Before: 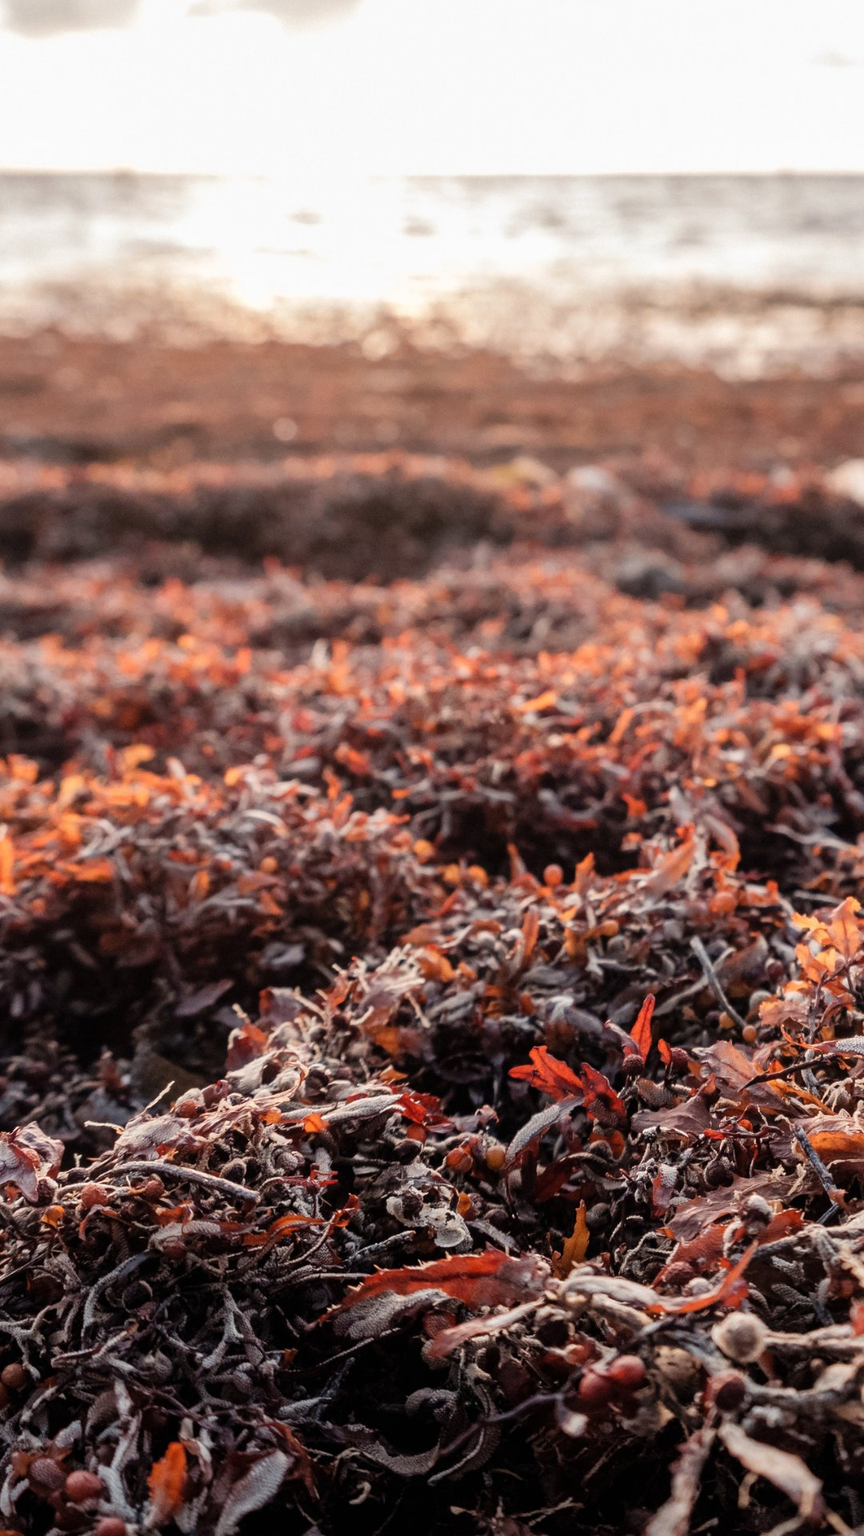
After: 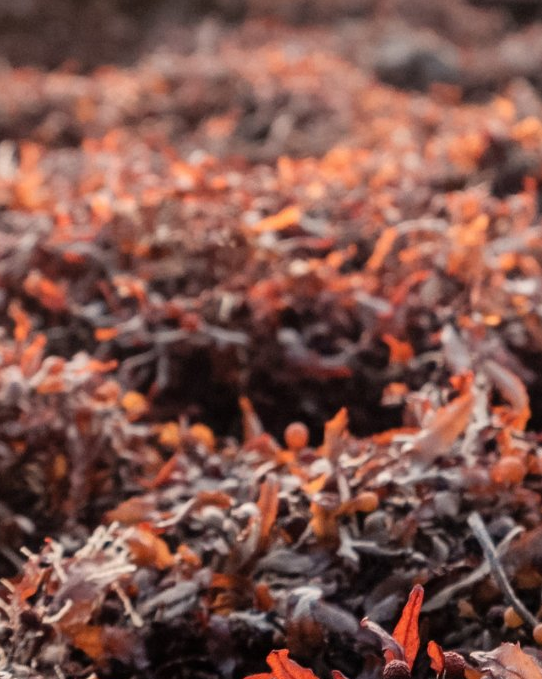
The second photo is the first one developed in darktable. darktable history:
crop: left 36.594%, top 34.279%, right 13.148%, bottom 30.342%
